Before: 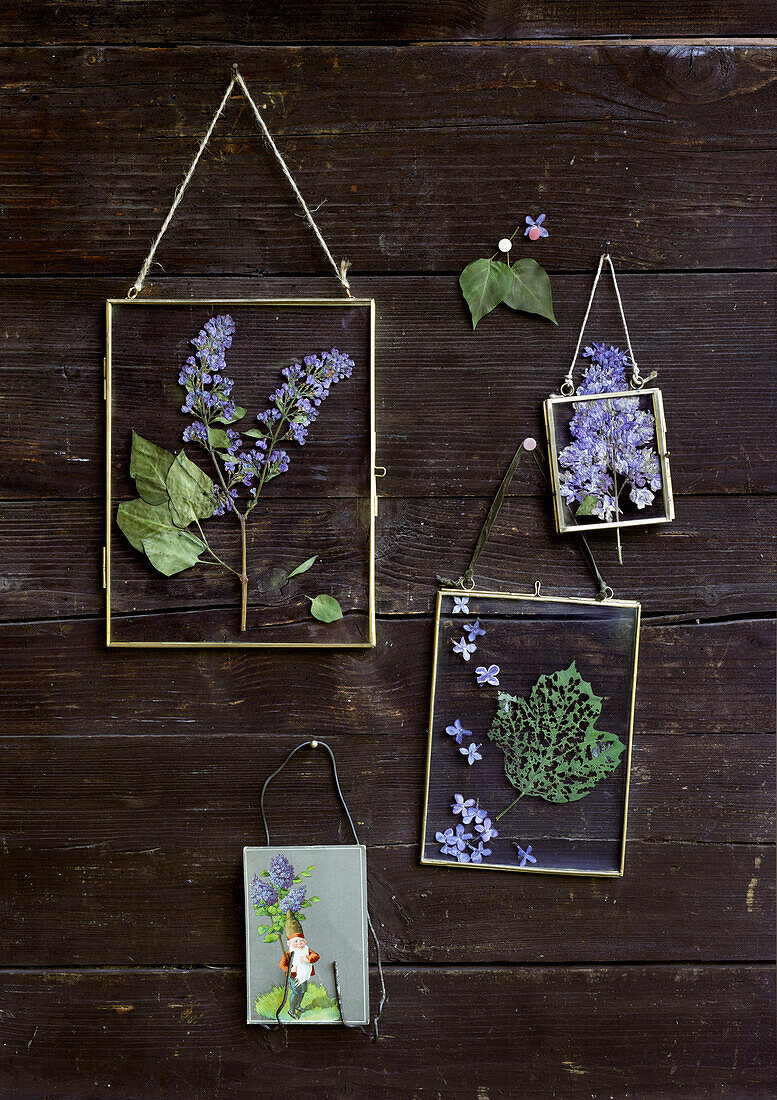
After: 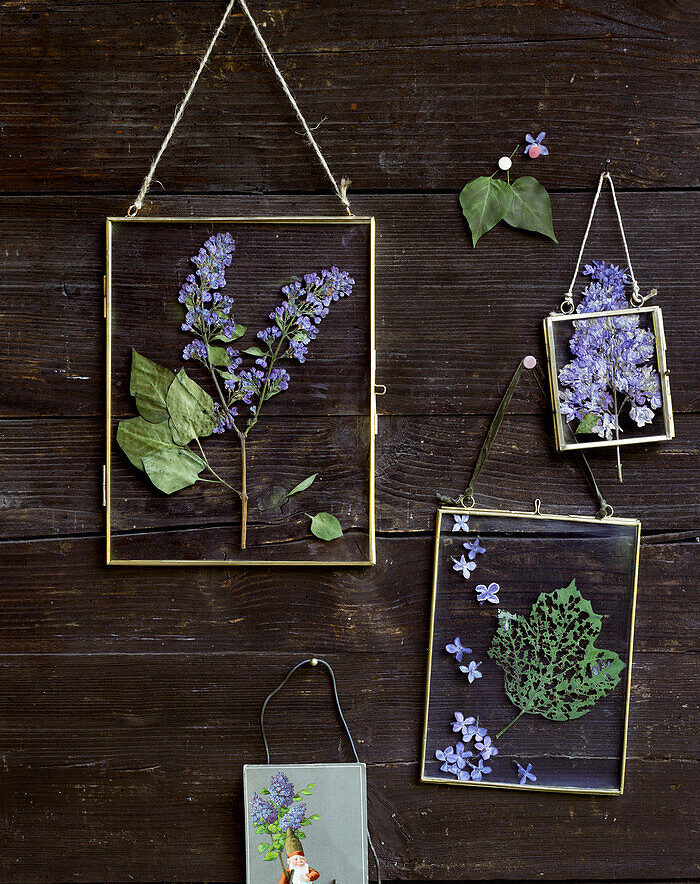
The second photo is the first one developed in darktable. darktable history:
crop: top 7.501%, right 9.797%, bottom 12.059%
